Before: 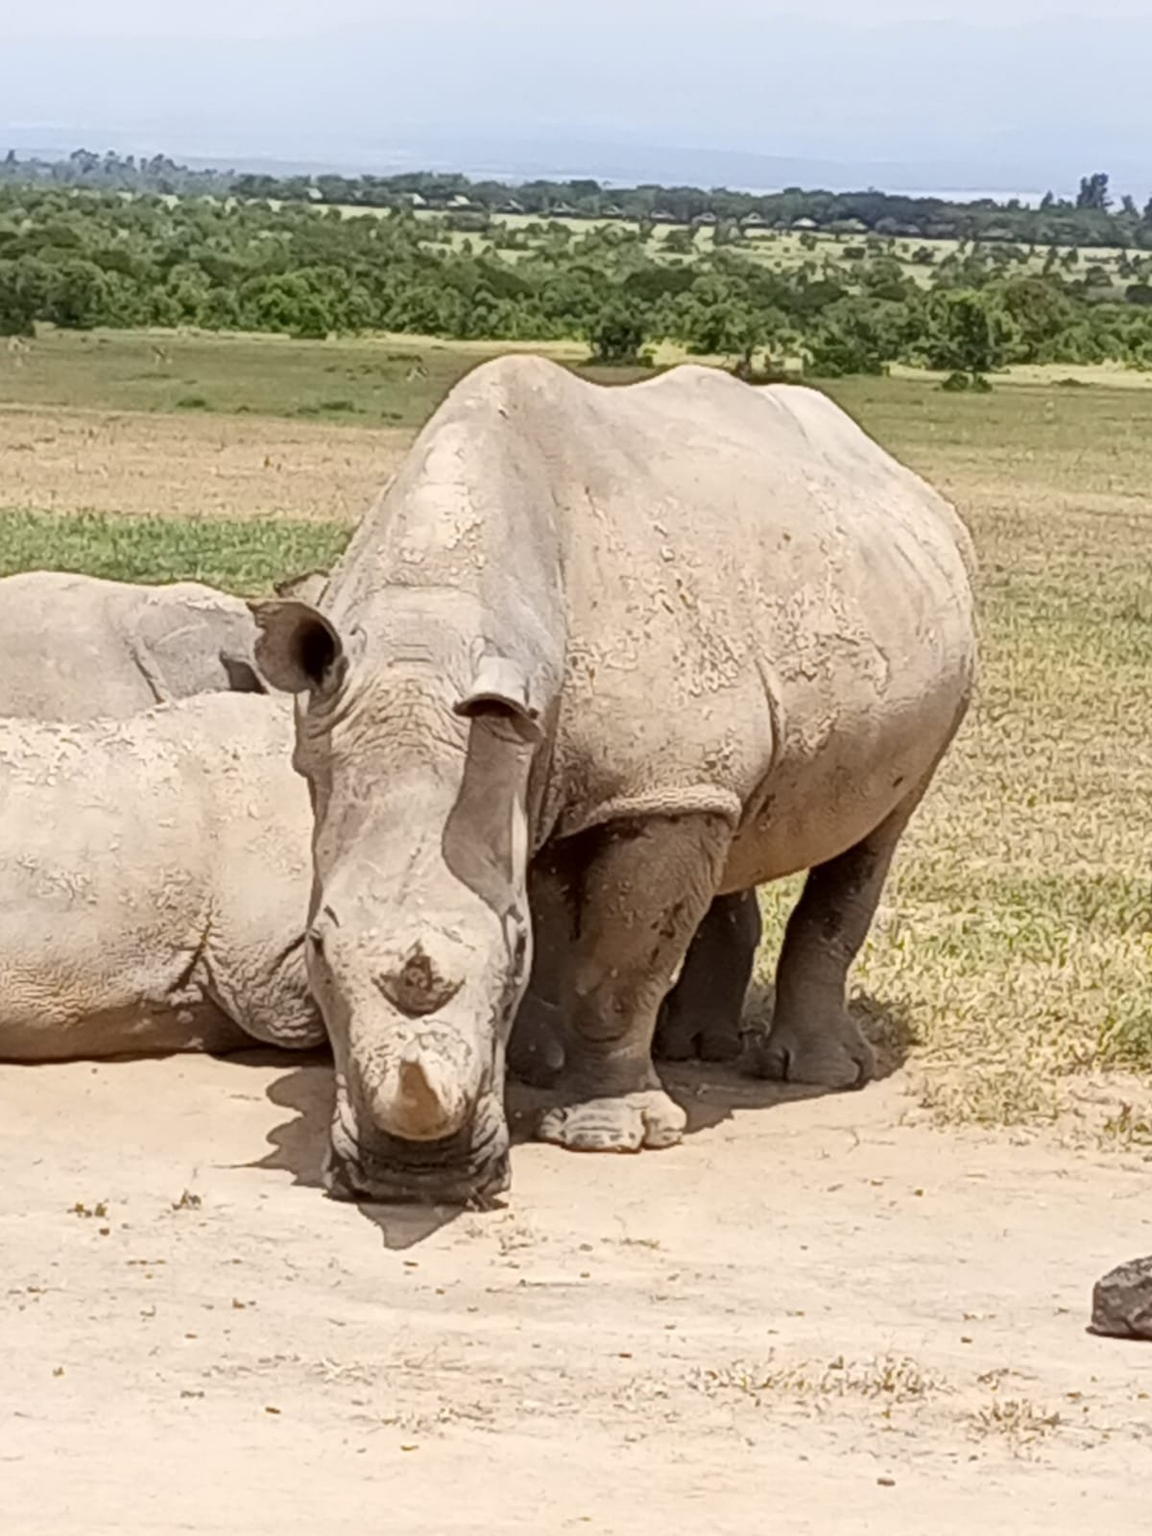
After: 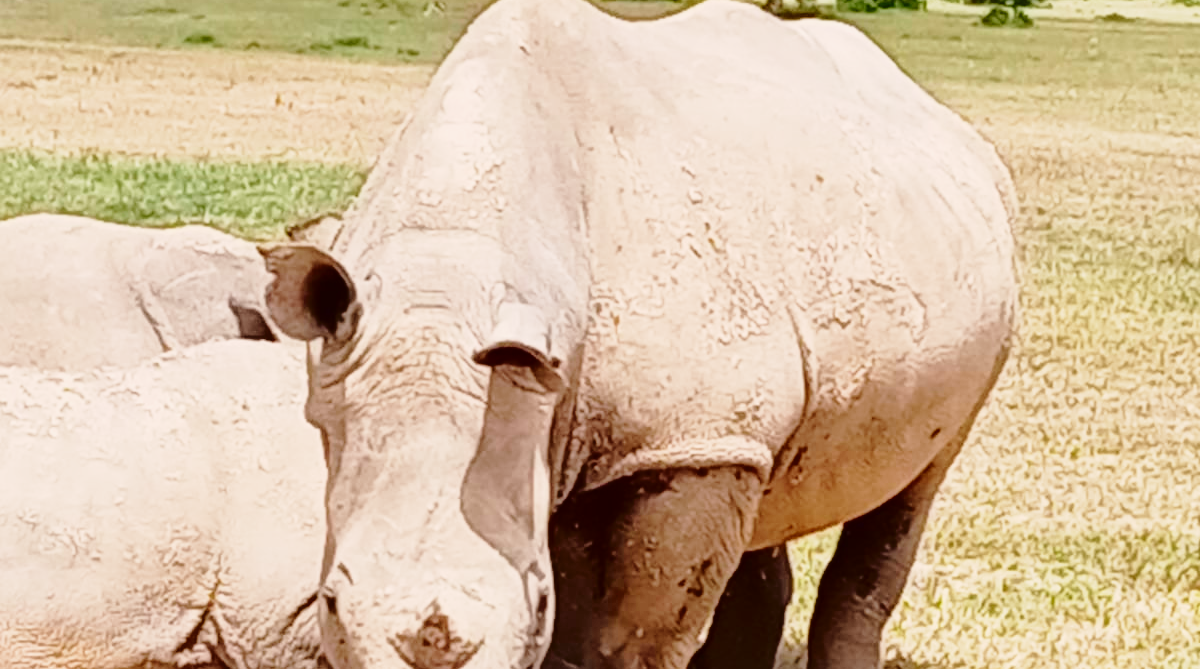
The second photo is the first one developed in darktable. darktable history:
tone curve: curves: ch0 [(0, 0.013) (0.175, 0.11) (0.337, 0.304) (0.498, 0.485) (0.78, 0.742) (0.993, 0.954)]; ch1 [(0, 0) (0.294, 0.184) (0.359, 0.34) (0.362, 0.35) (0.43, 0.41) (0.469, 0.463) (0.495, 0.502) (0.54, 0.563) (0.612, 0.641) (1, 1)]; ch2 [(0, 0) (0.44, 0.437) (0.495, 0.502) (0.524, 0.534) (0.557, 0.56) (0.634, 0.654) (0.728, 0.722) (1, 1)], color space Lab, independent channels, preserve colors none
base curve: curves: ch0 [(0, 0) (0.028, 0.03) (0.121, 0.232) (0.46, 0.748) (0.859, 0.968) (1, 1)], preserve colors none
crop and rotate: top 23.84%, bottom 34.294%
